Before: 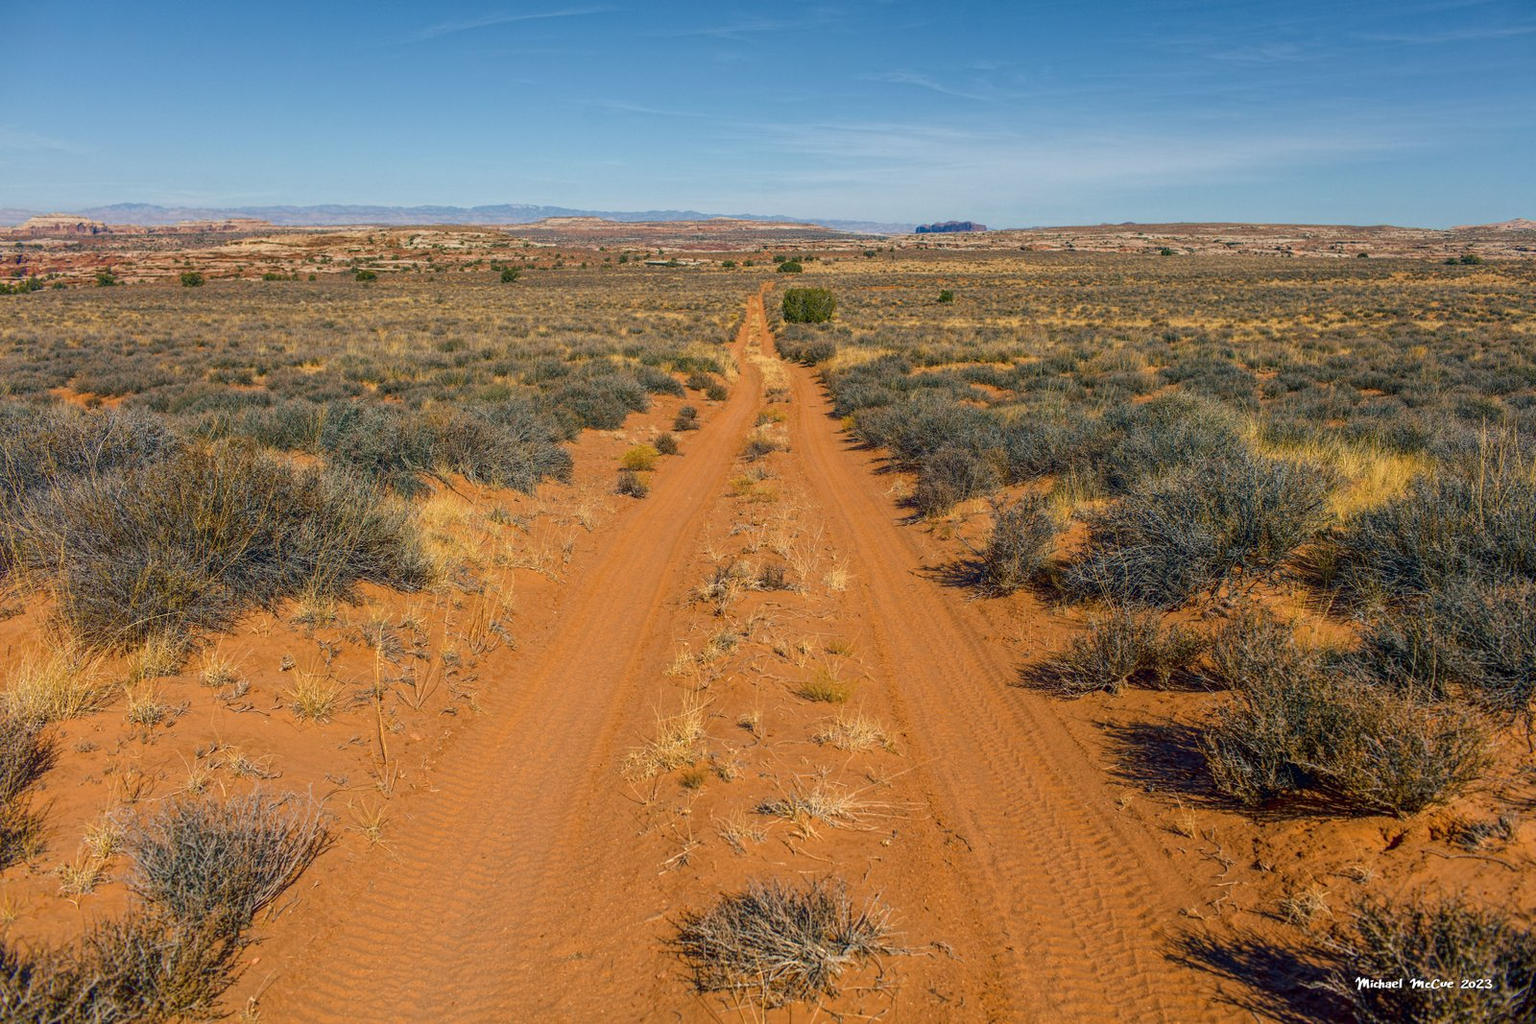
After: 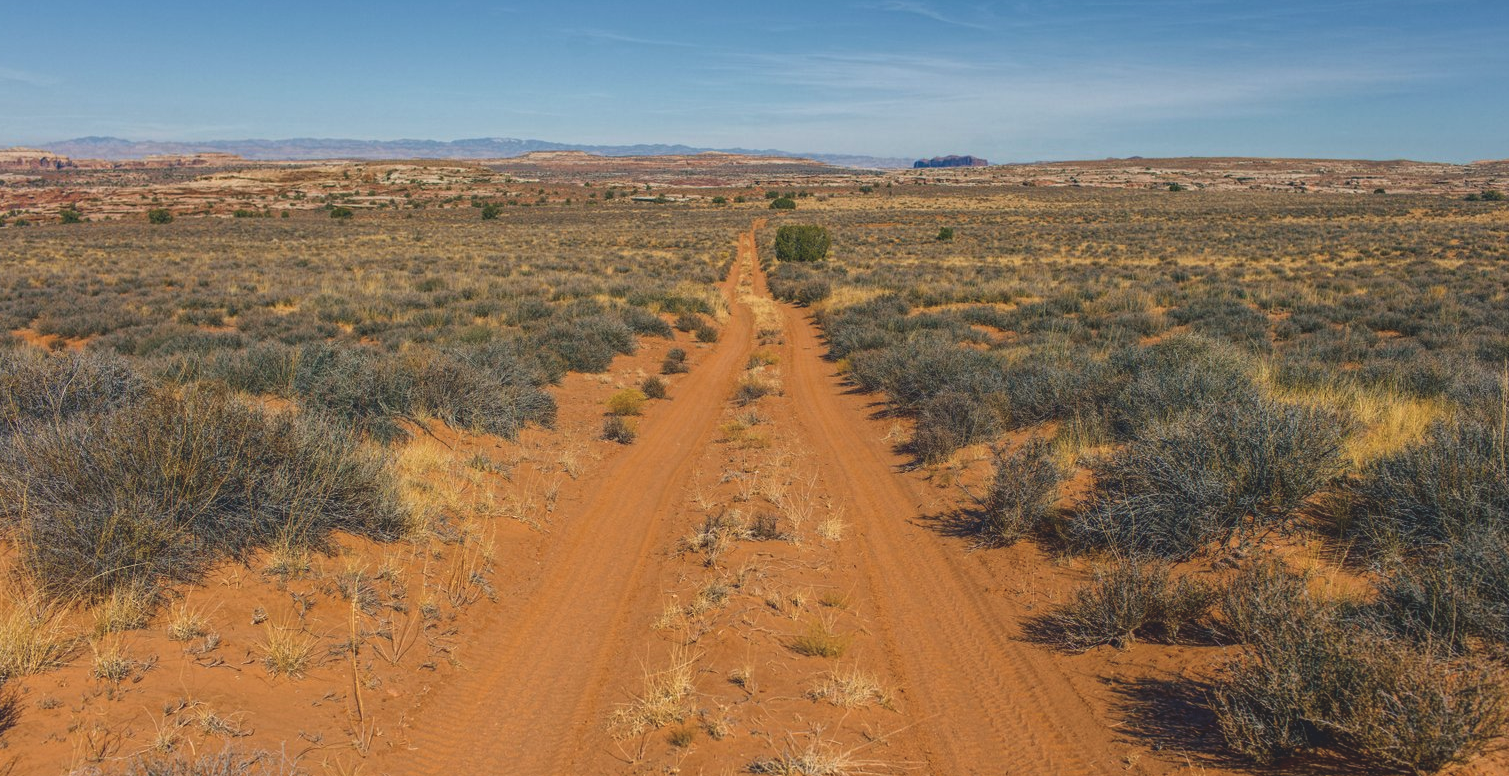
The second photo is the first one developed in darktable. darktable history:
contrast brightness saturation: contrast 0.013, saturation -0.057
exposure: black level correction -0.015, exposure -0.134 EV, compensate highlight preservation false
crop: left 2.509%, top 7.086%, right 3.17%, bottom 20.158%
haze removal: compatibility mode true
